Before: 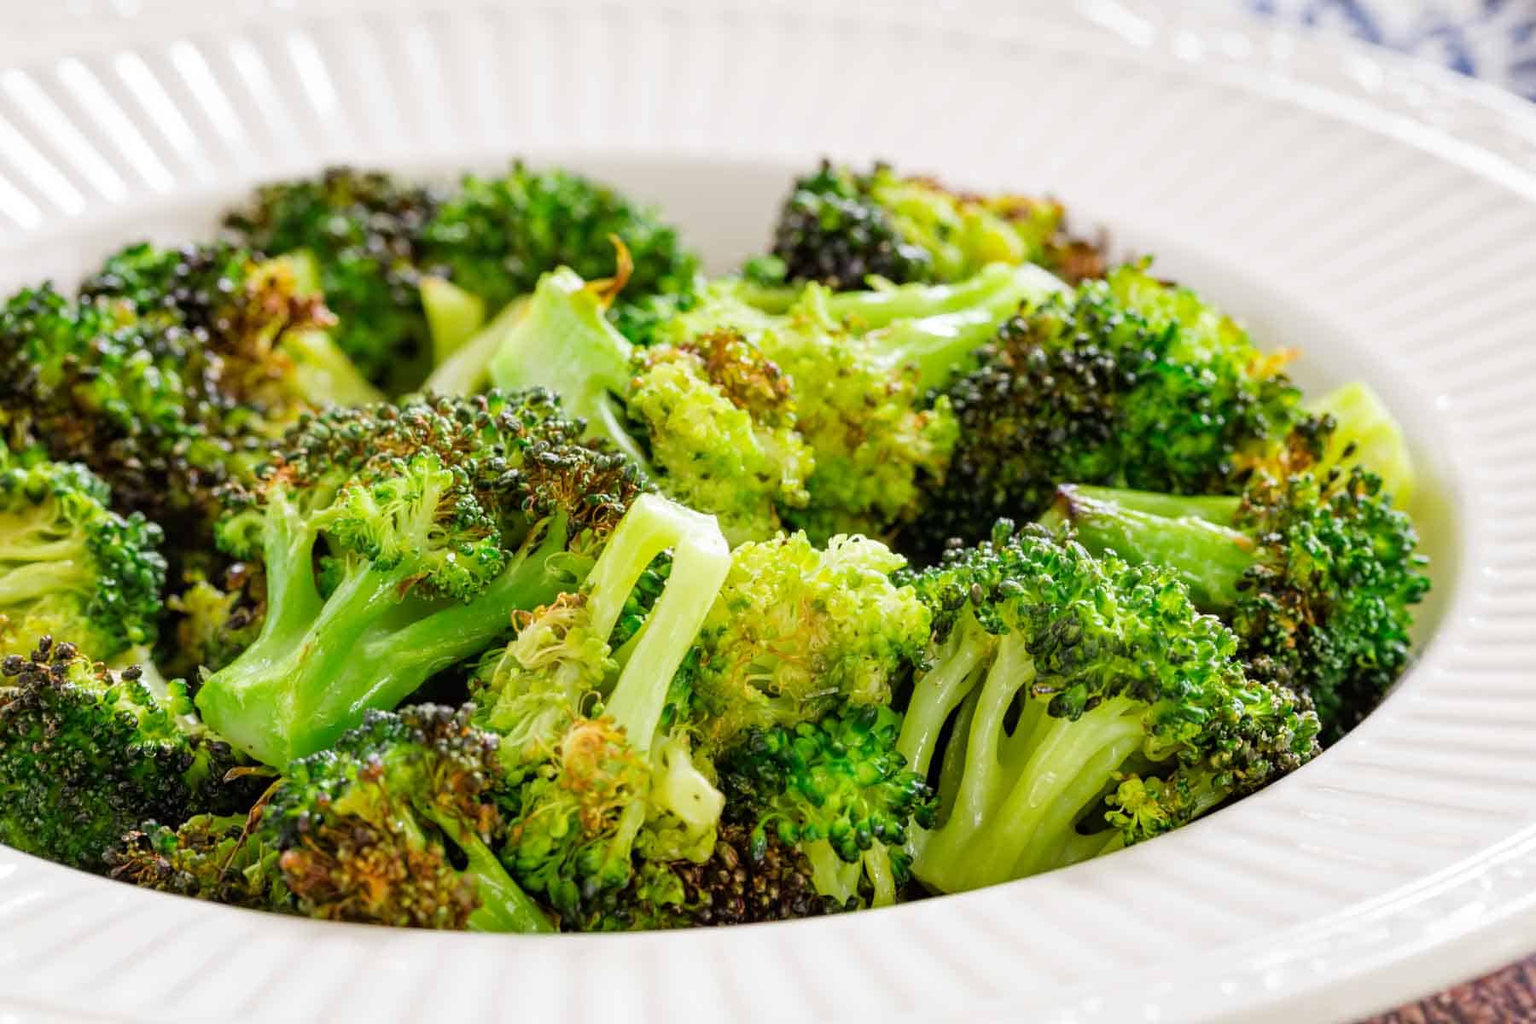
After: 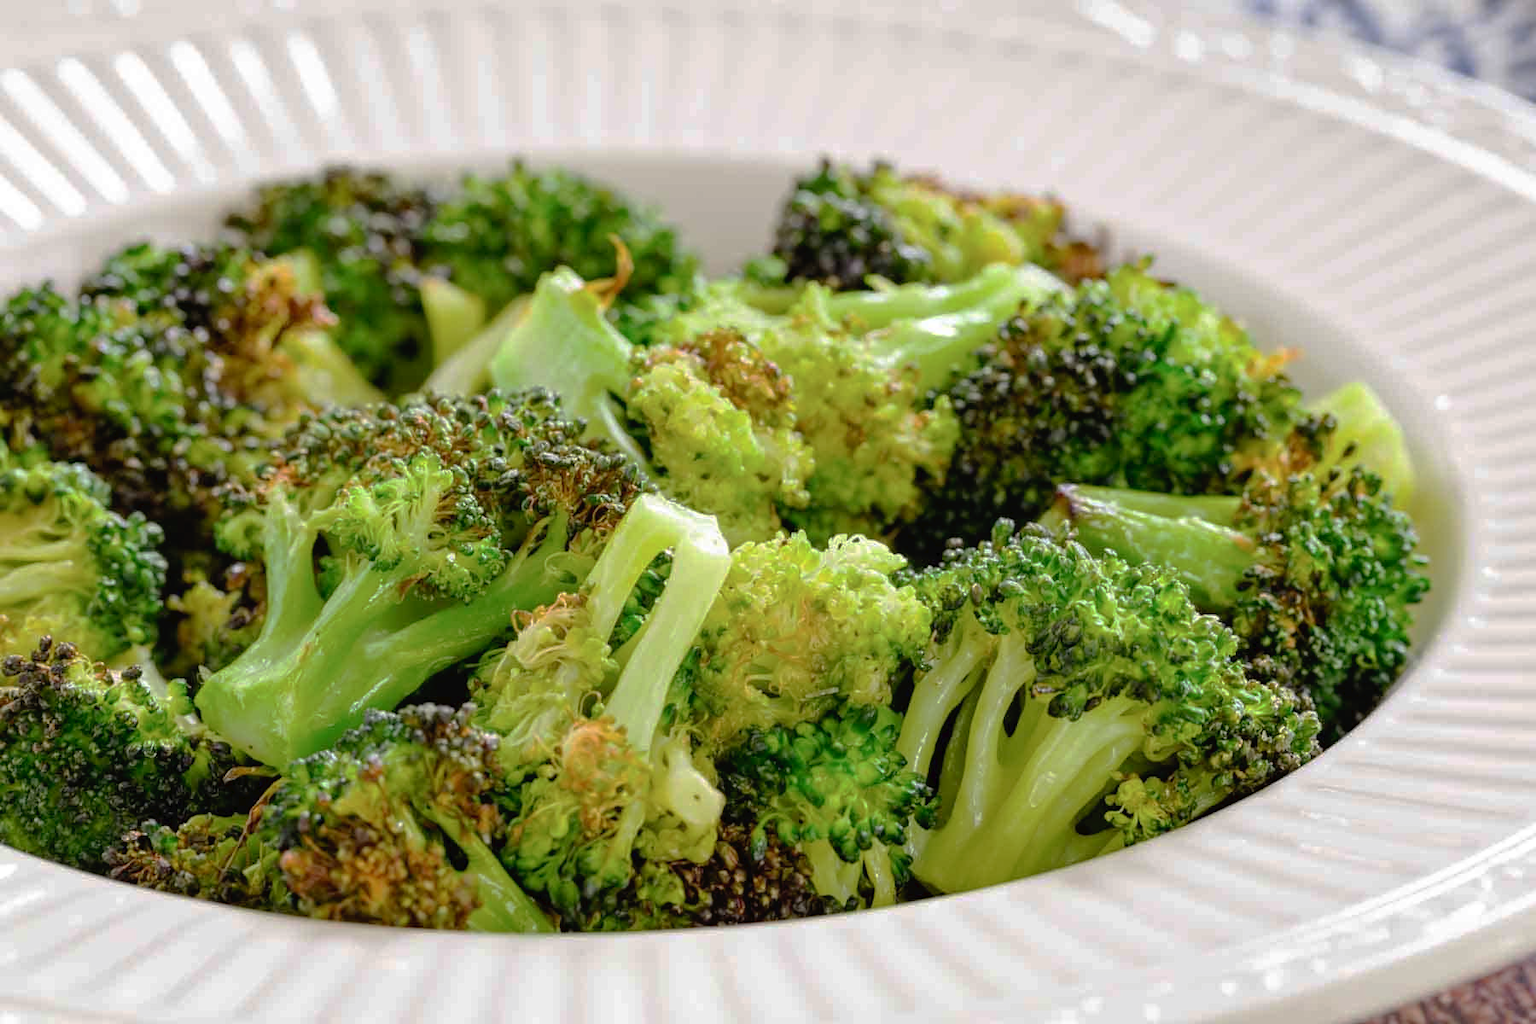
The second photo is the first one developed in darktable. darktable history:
base curve: curves: ch0 [(0, 0) (0.841, 0.609) (1, 1)], preserve colors none
tone curve: curves: ch0 [(0, 0) (0.003, 0.022) (0.011, 0.025) (0.025, 0.032) (0.044, 0.055) (0.069, 0.089) (0.1, 0.133) (0.136, 0.18) (0.177, 0.231) (0.224, 0.291) (0.277, 0.35) (0.335, 0.42) (0.399, 0.496) (0.468, 0.561) (0.543, 0.632) (0.623, 0.706) (0.709, 0.783) (0.801, 0.865) (0.898, 0.947) (1, 1)], preserve colors none
